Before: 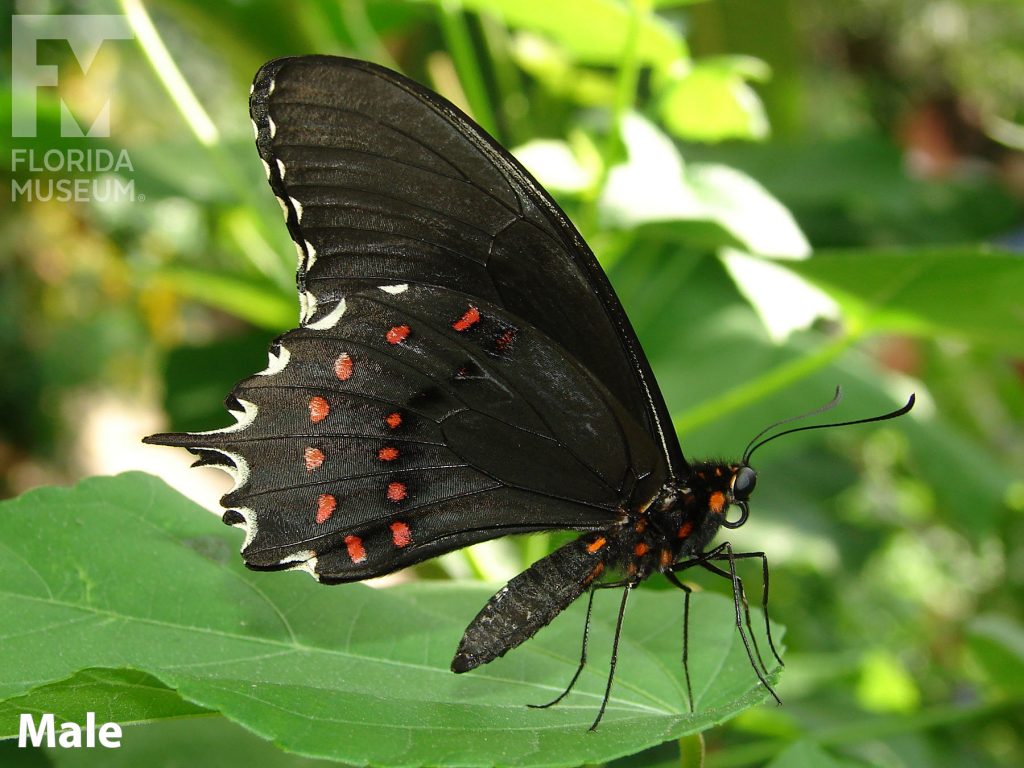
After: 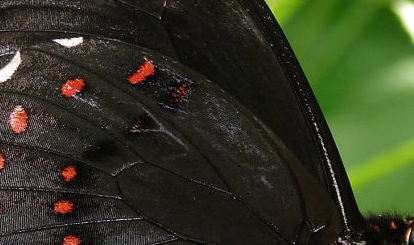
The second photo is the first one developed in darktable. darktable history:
crop: left 31.751%, top 32.172%, right 27.8%, bottom 35.83%
white balance: red 1.066, blue 1.119
